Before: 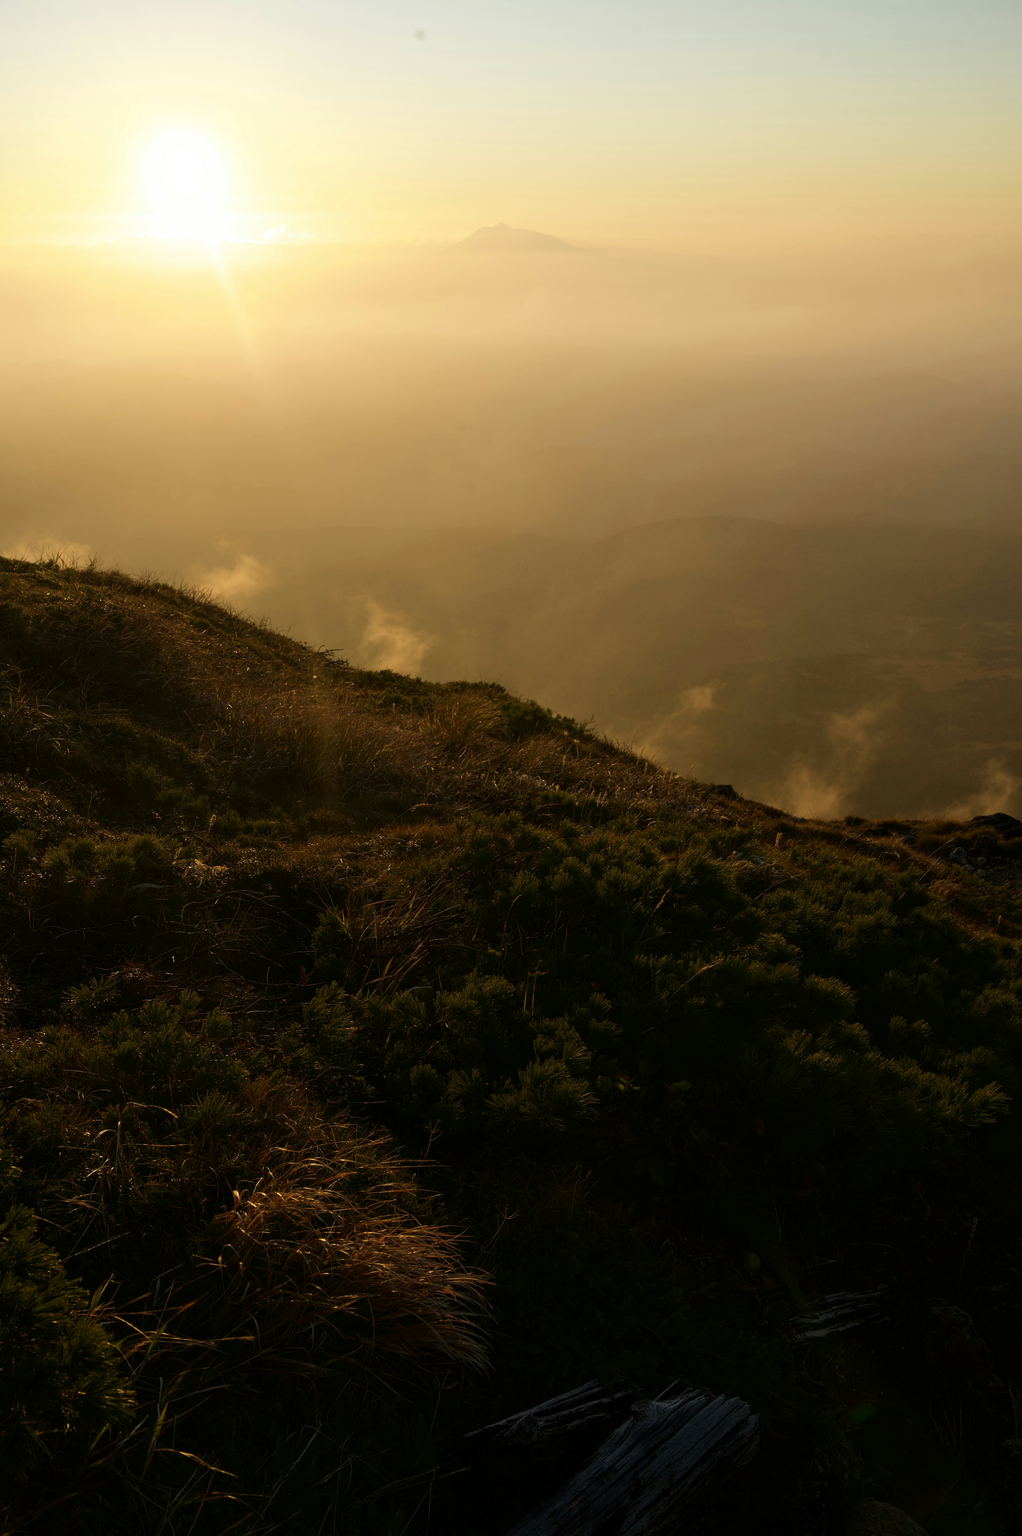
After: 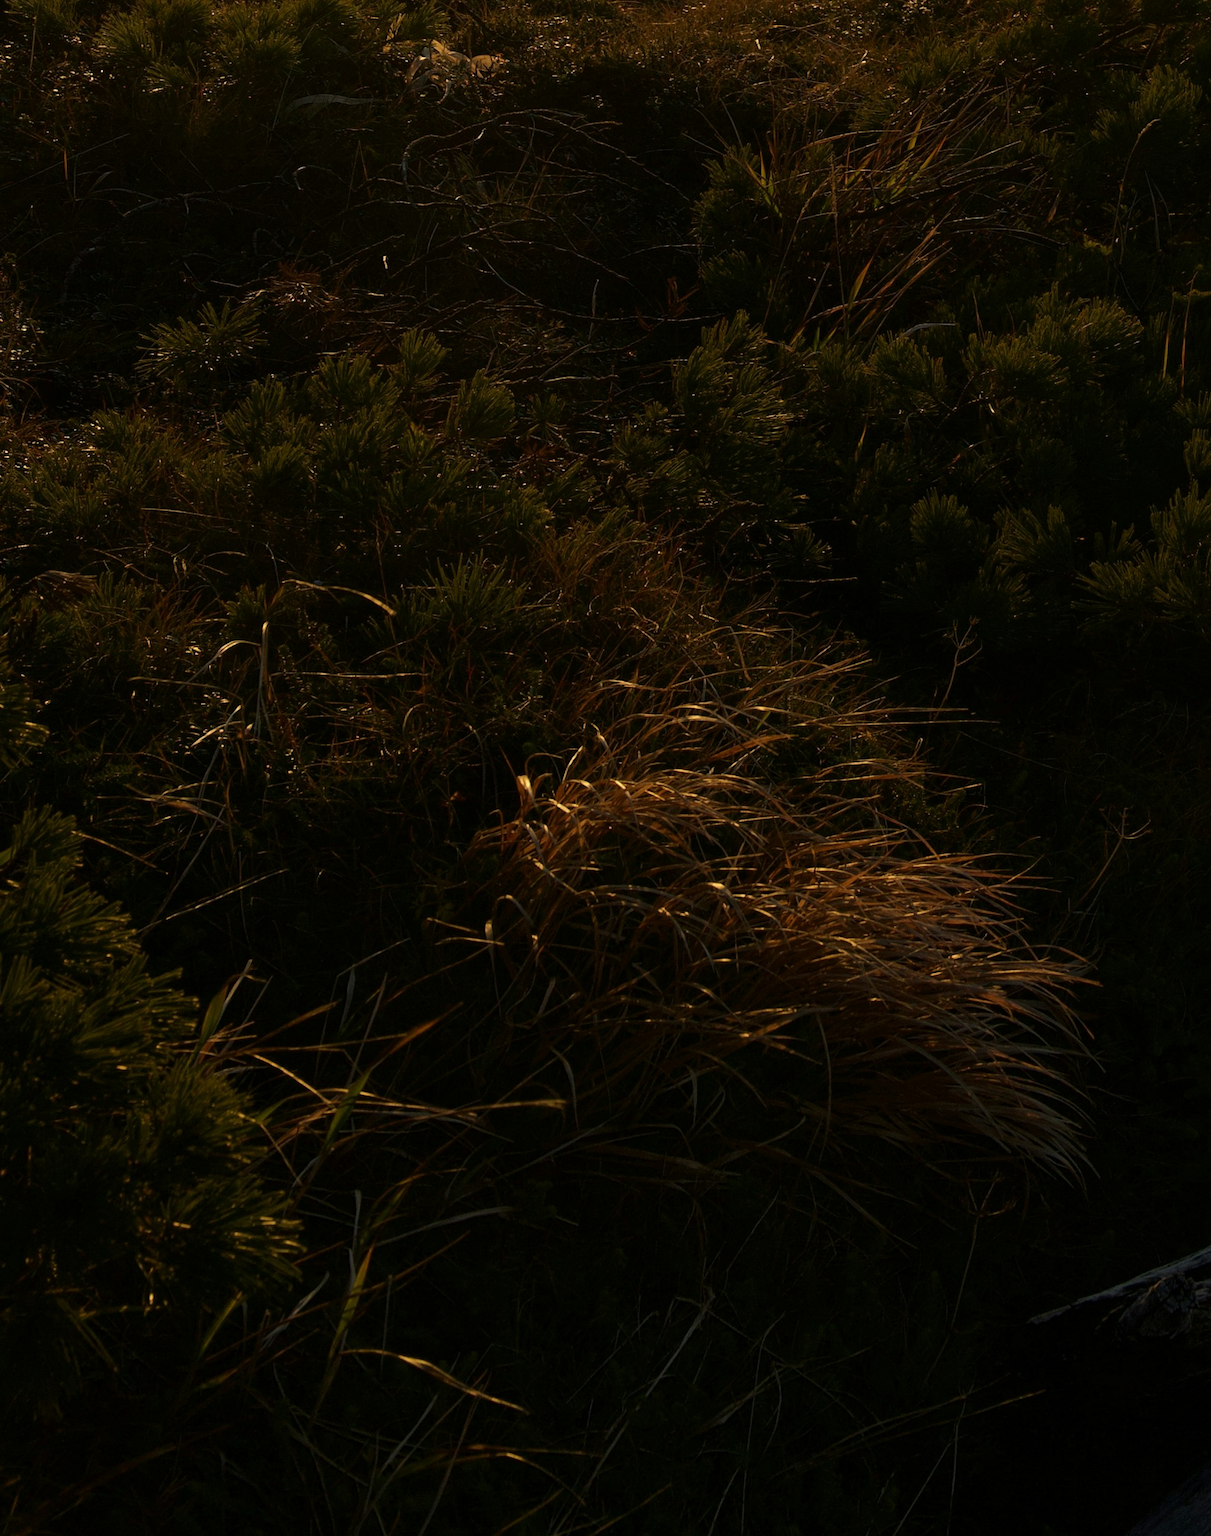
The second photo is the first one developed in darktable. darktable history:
crop and rotate: top 54.778%, right 46.61%, bottom 0.159%
